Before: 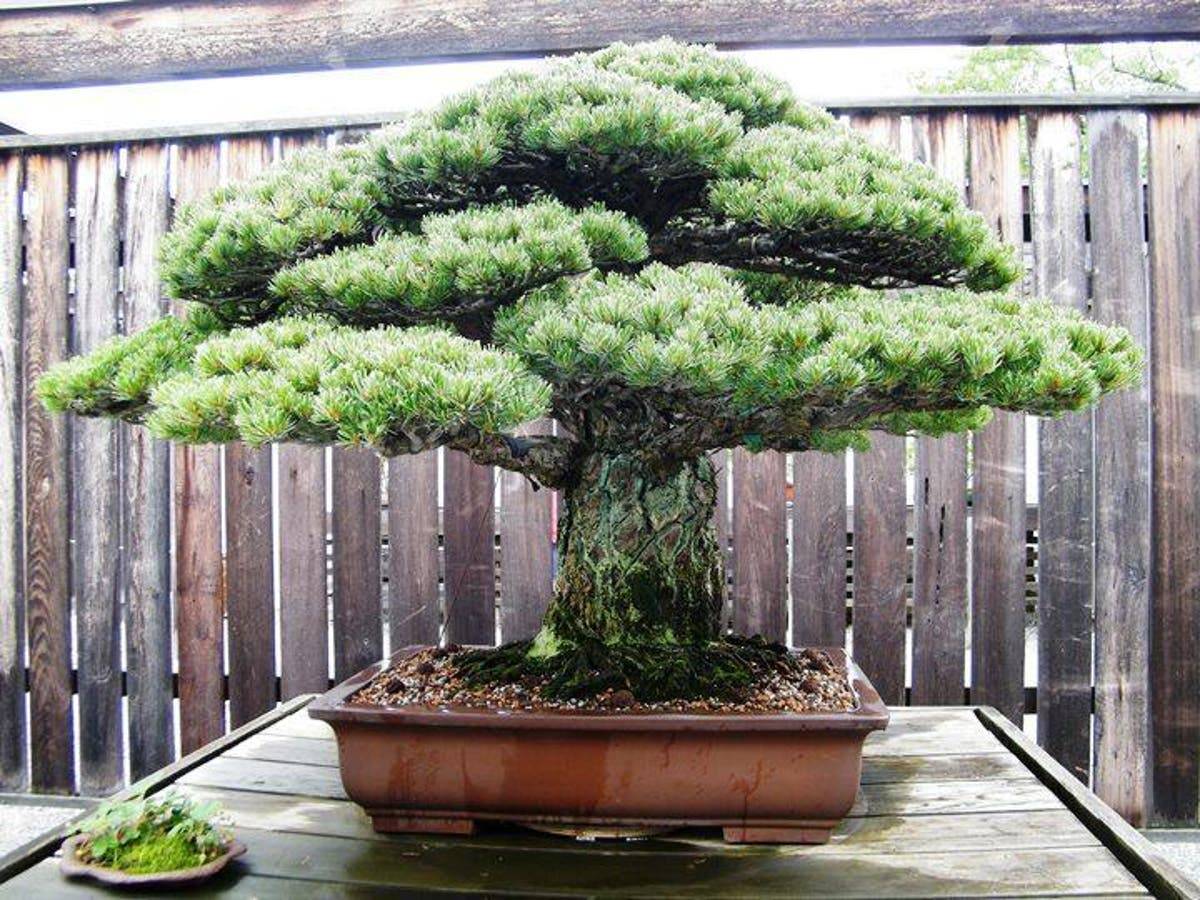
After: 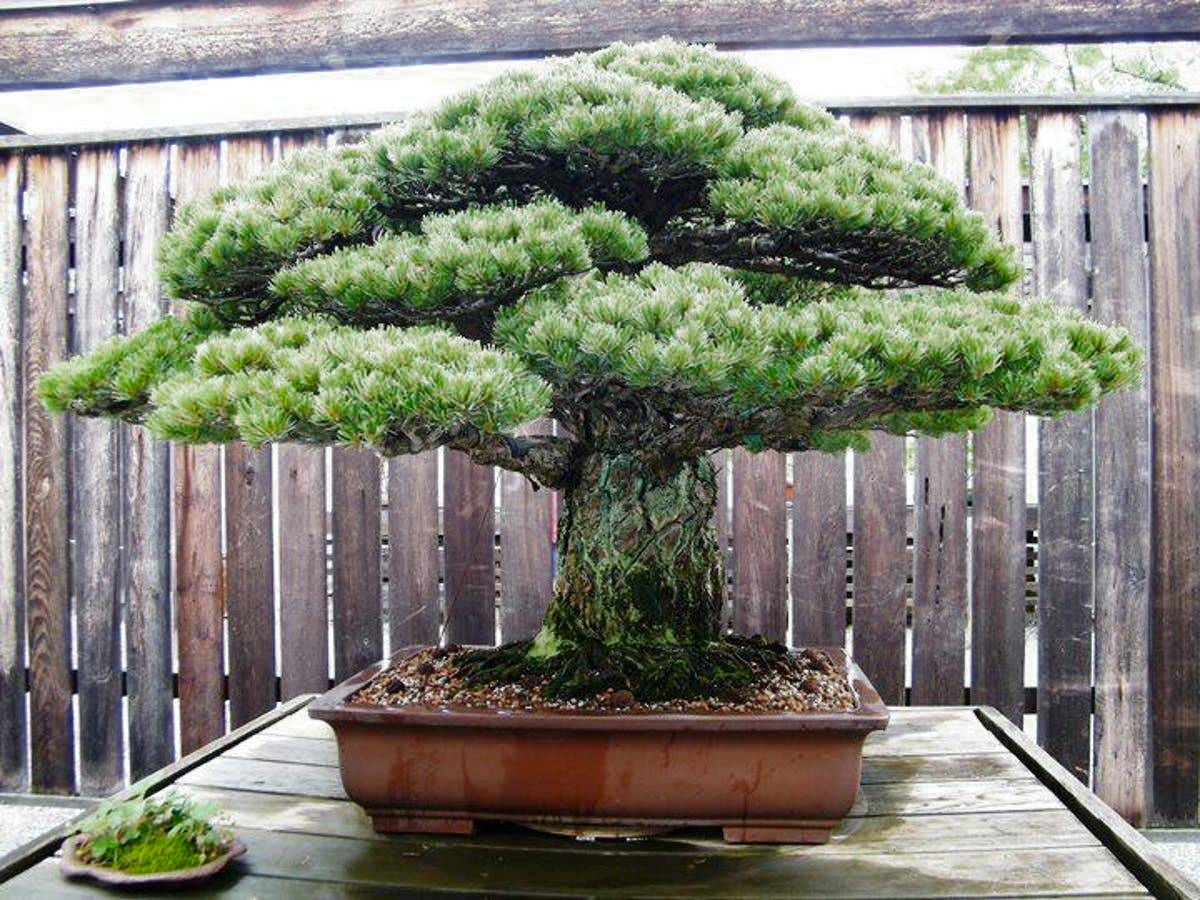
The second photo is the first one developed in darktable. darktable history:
color zones: curves: ch0 [(0.27, 0.396) (0.563, 0.504) (0.75, 0.5) (0.787, 0.307)], mix 21.66%
